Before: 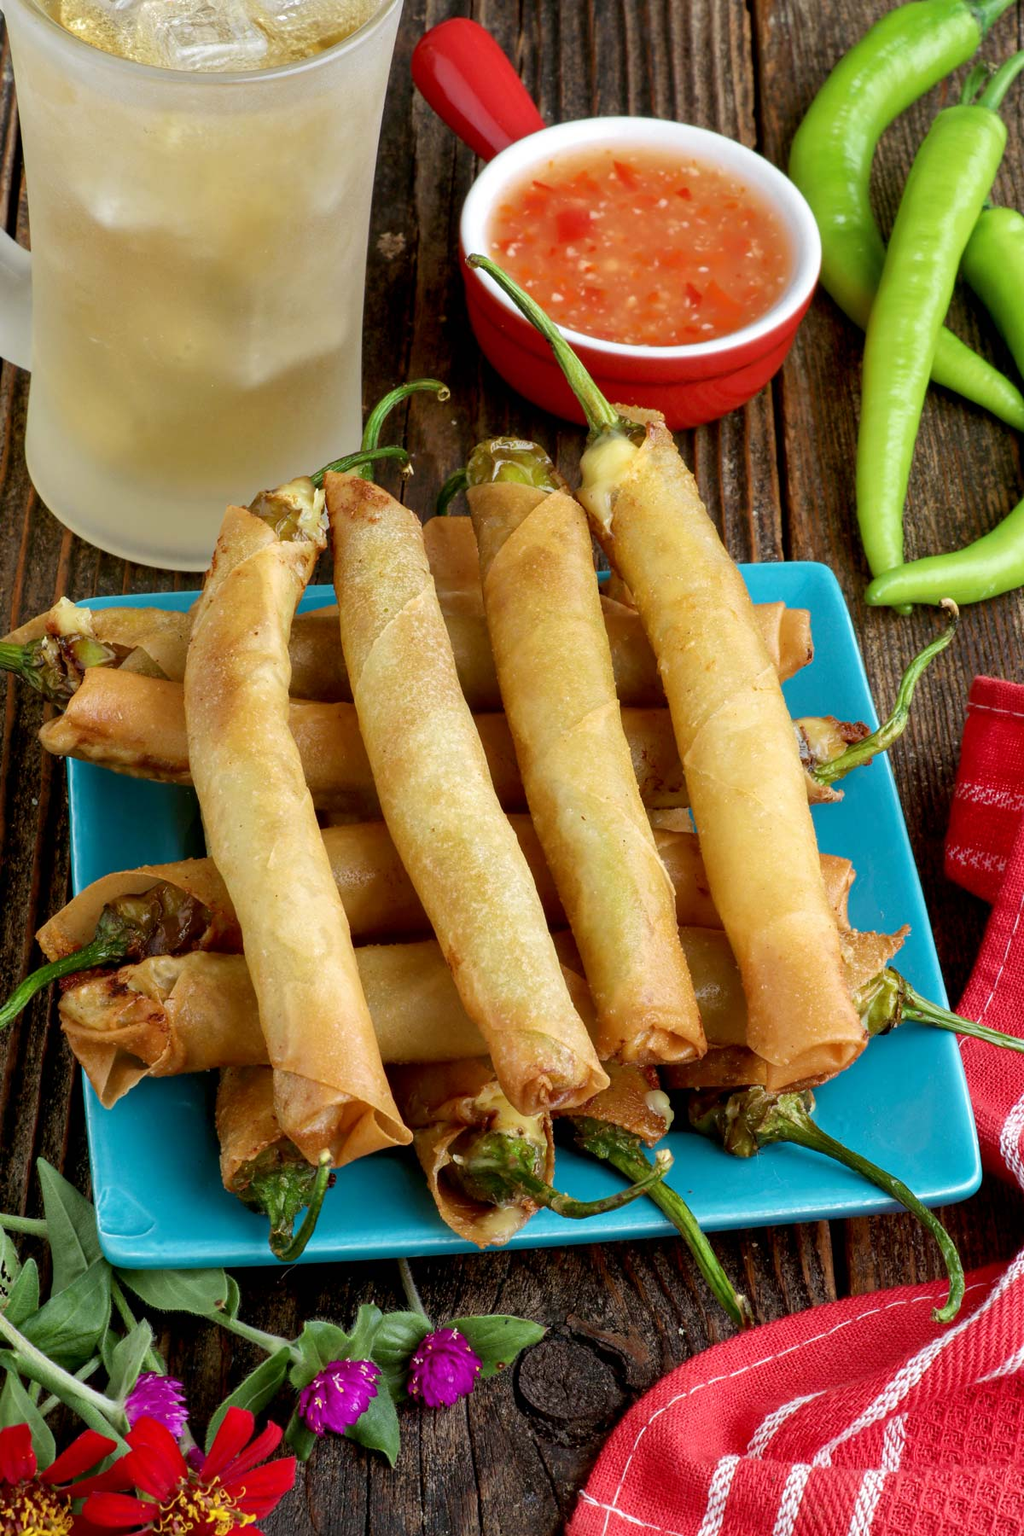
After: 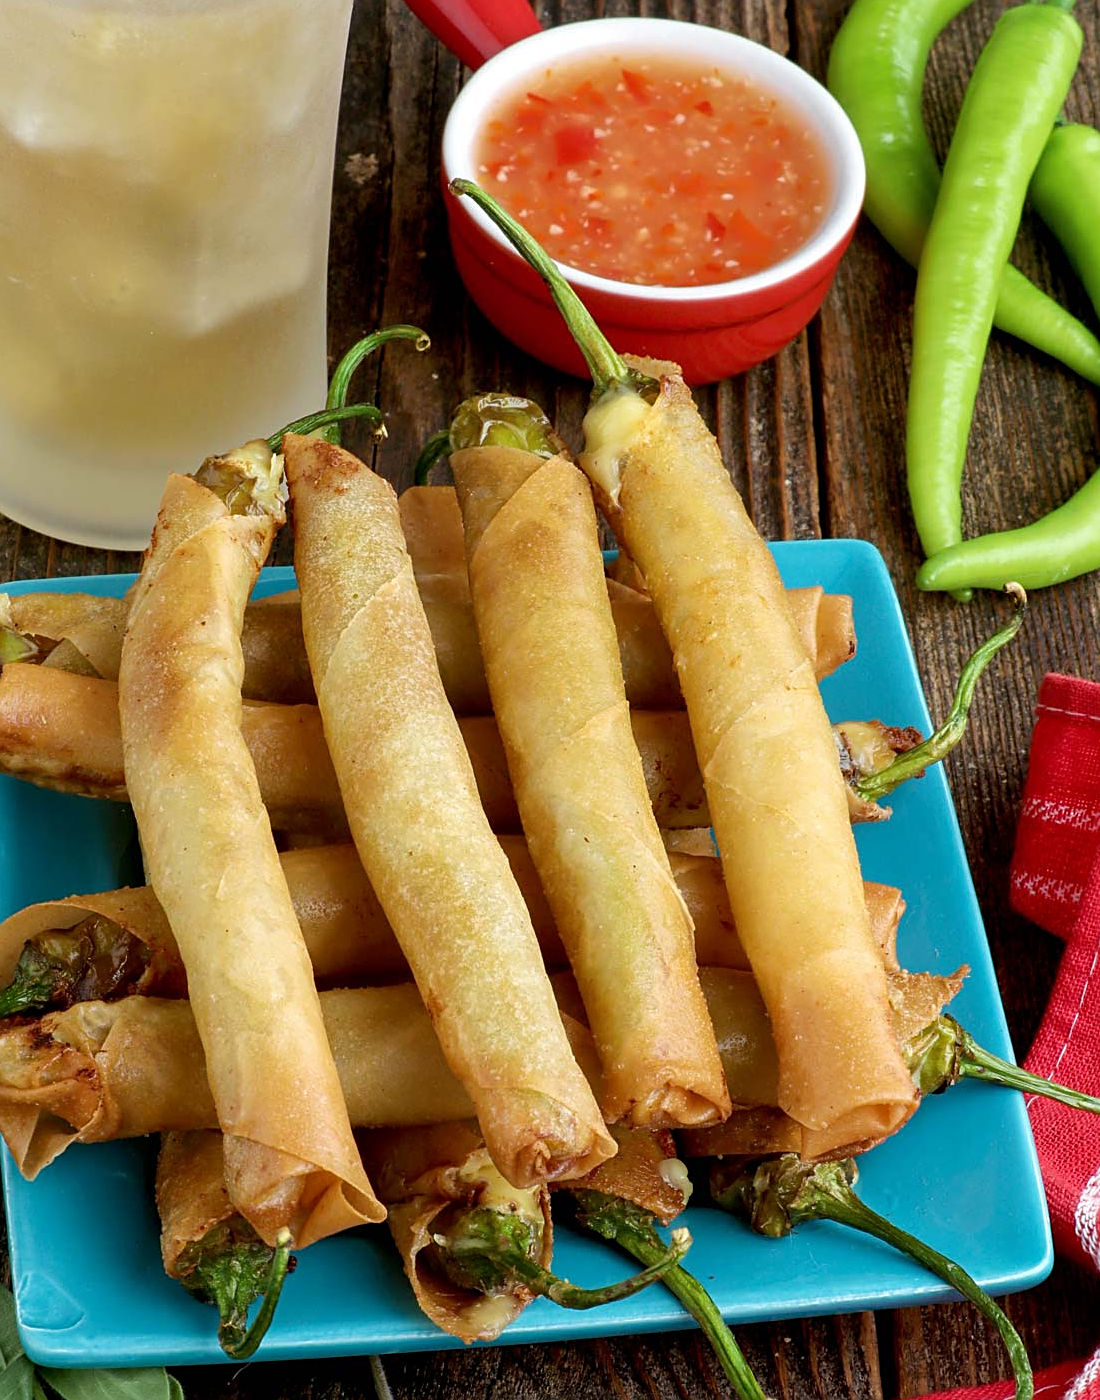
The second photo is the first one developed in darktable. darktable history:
sharpen: on, module defaults
exposure: compensate highlight preservation false
crop: left 8.155%, top 6.611%, bottom 15.385%
